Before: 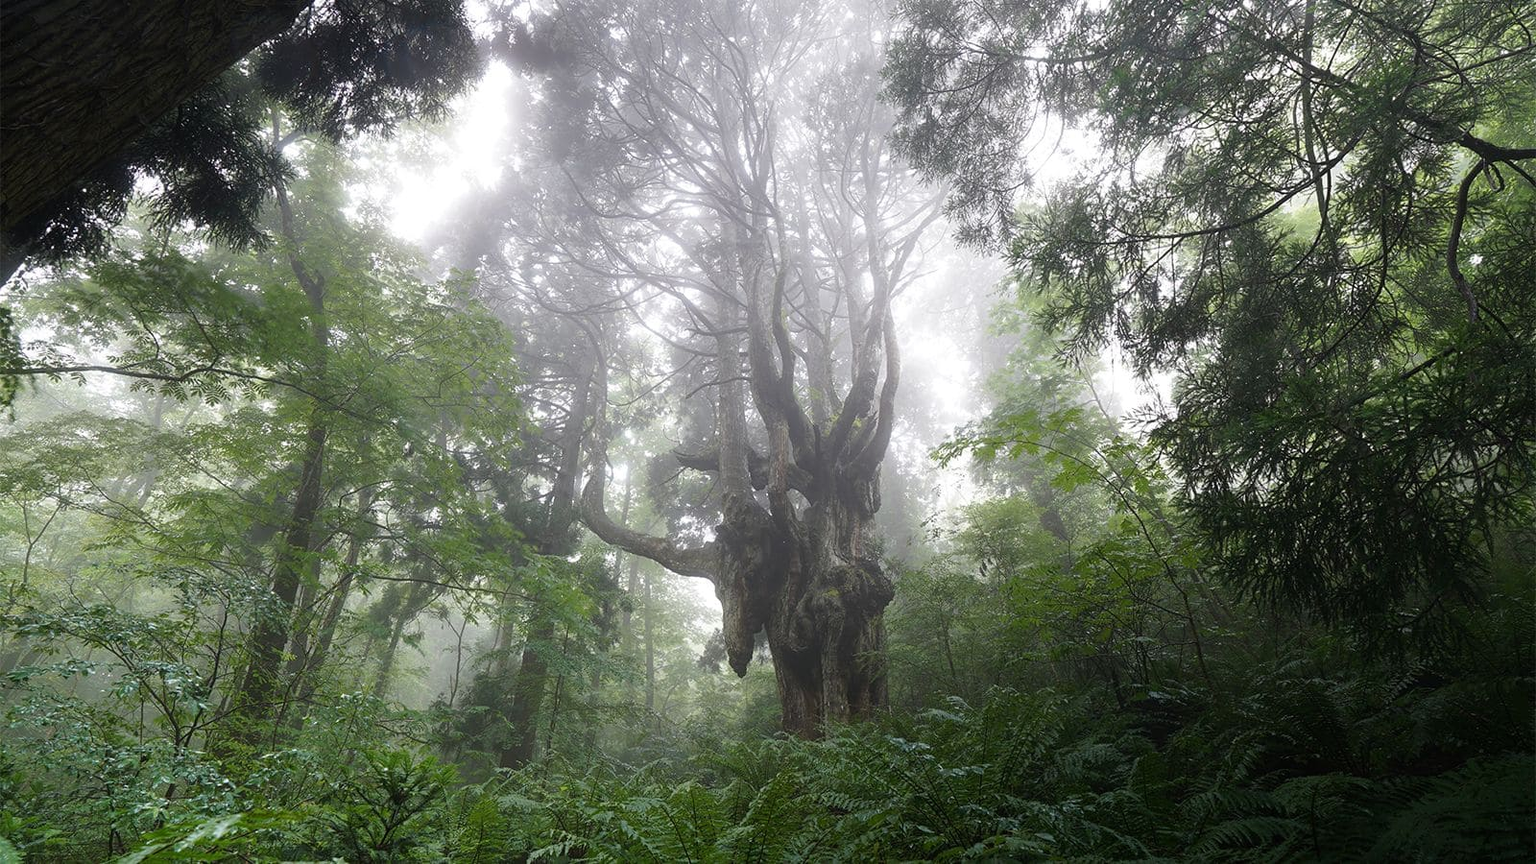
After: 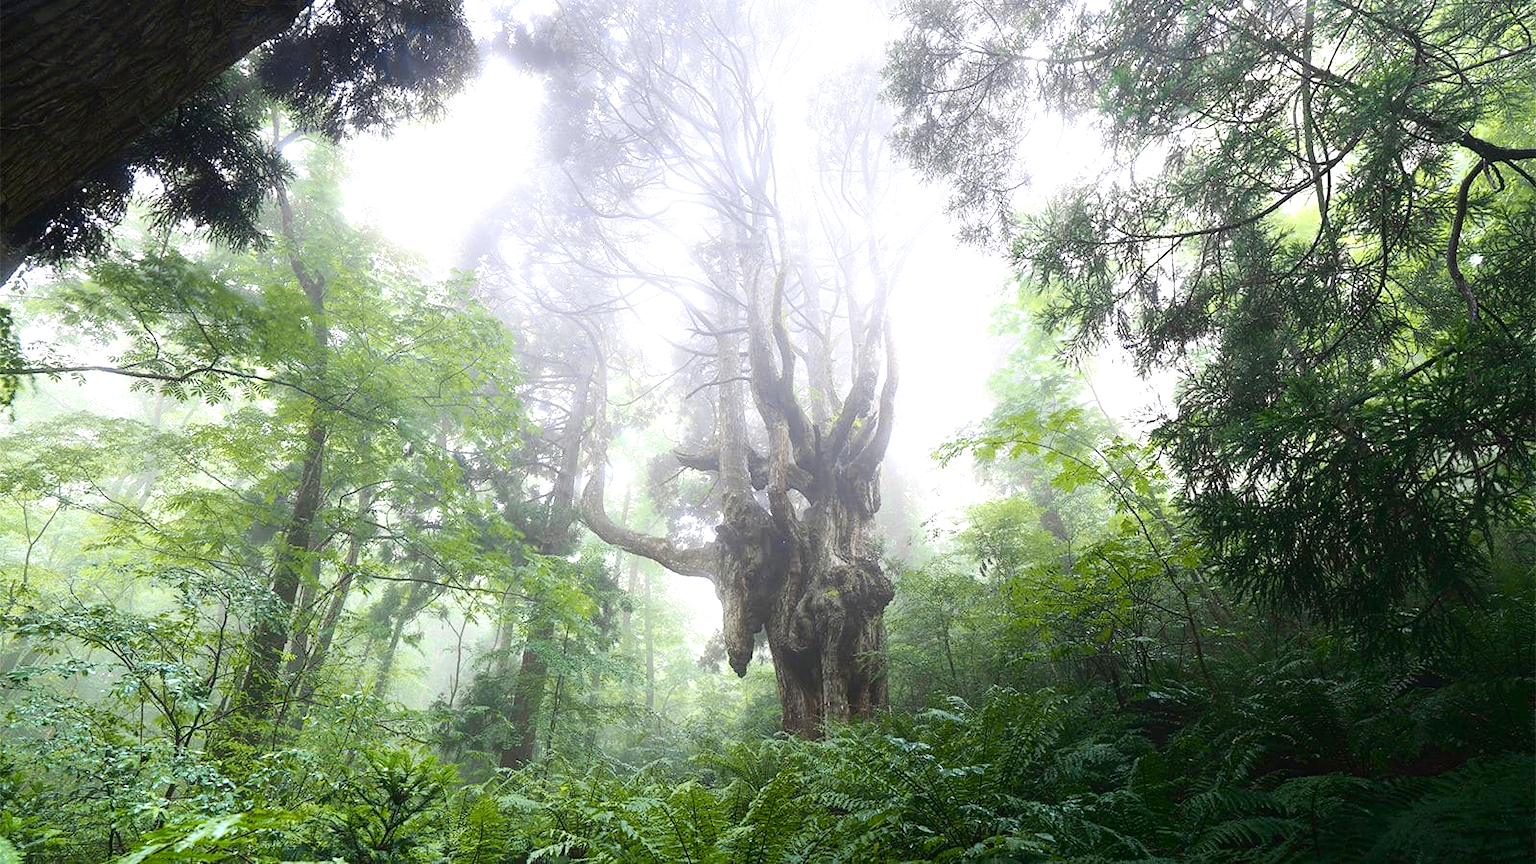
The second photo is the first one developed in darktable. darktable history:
exposure: exposure 1 EV, compensate highlight preservation false
tone curve: curves: ch0 [(0, 0.011) (0.139, 0.106) (0.295, 0.271) (0.499, 0.523) (0.739, 0.782) (0.857, 0.879) (1, 0.967)]; ch1 [(0, 0) (0.272, 0.249) (0.388, 0.385) (0.469, 0.456) (0.495, 0.497) (0.524, 0.518) (0.602, 0.623) (0.725, 0.779) (1, 1)]; ch2 [(0, 0) (0.125, 0.089) (0.353, 0.329) (0.443, 0.408) (0.502, 0.499) (0.548, 0.549) (0.608, 0.635) (1, 1)], color space Lab, independent channels, preserve colors none
